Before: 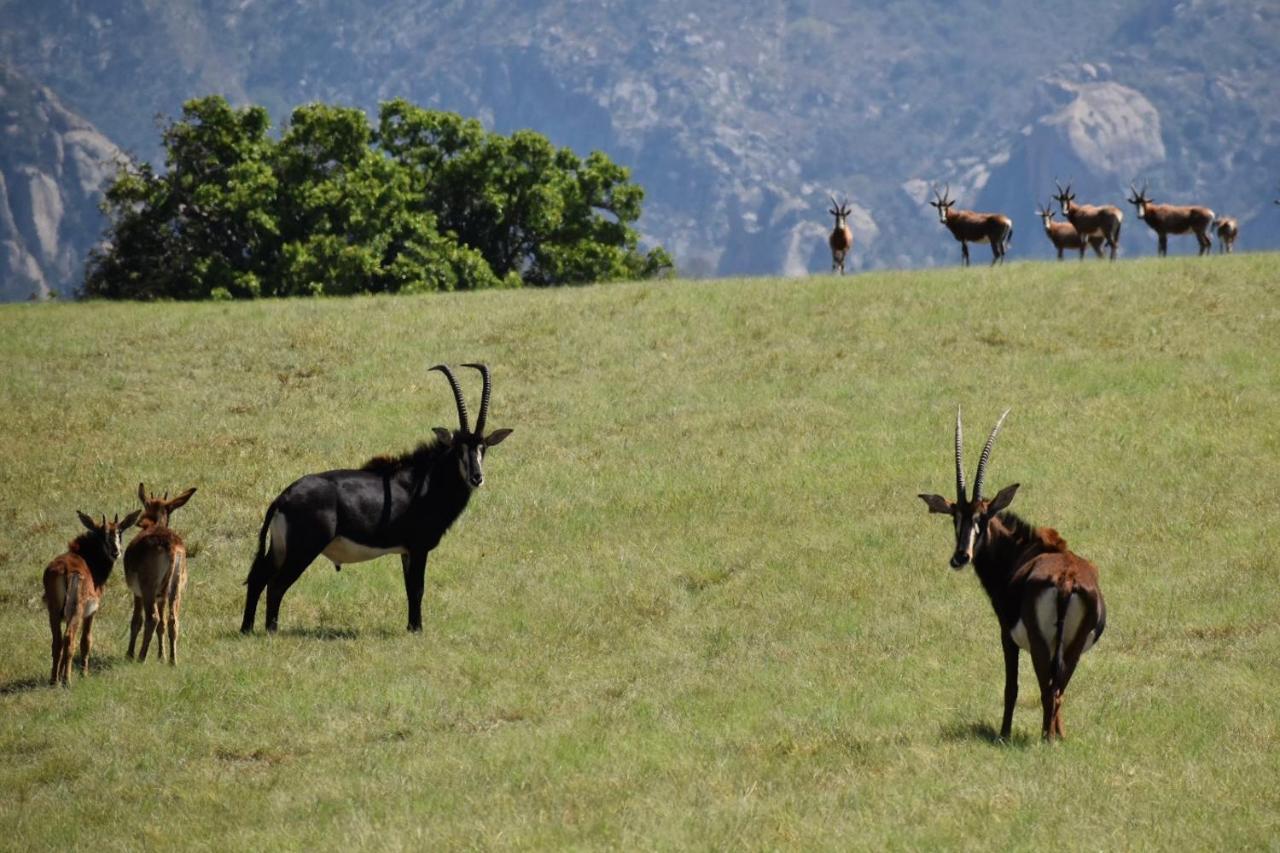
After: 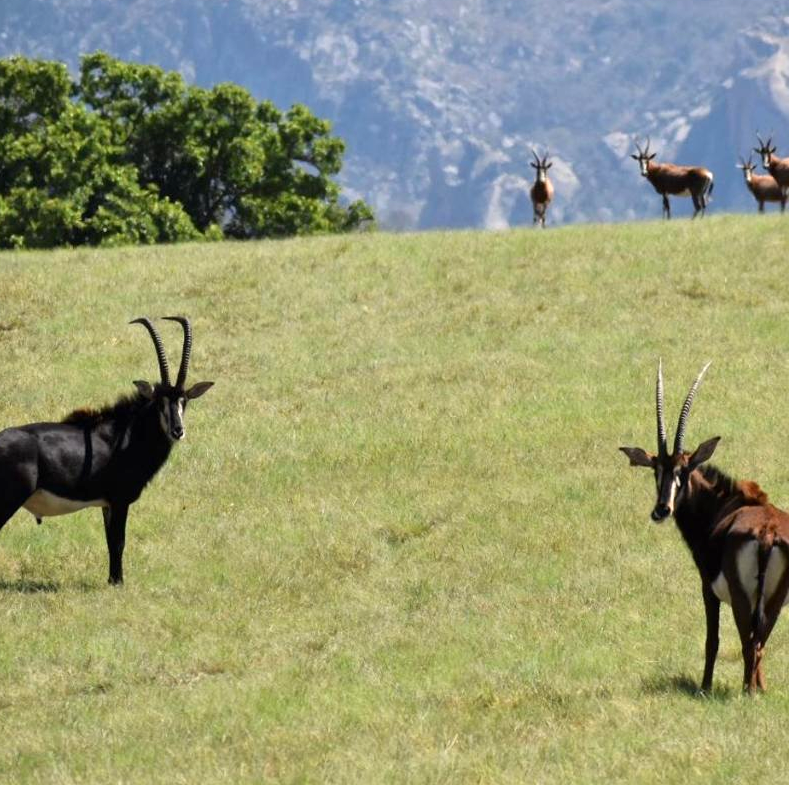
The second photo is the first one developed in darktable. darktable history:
exposure: black level correction 0.001, exposure 0.499 EV, compensate exposure bias true, compensate highlight preservation false
crop and rotate: left 23.414%, top 5.639%, right 14.876%, bottom 2.263%
